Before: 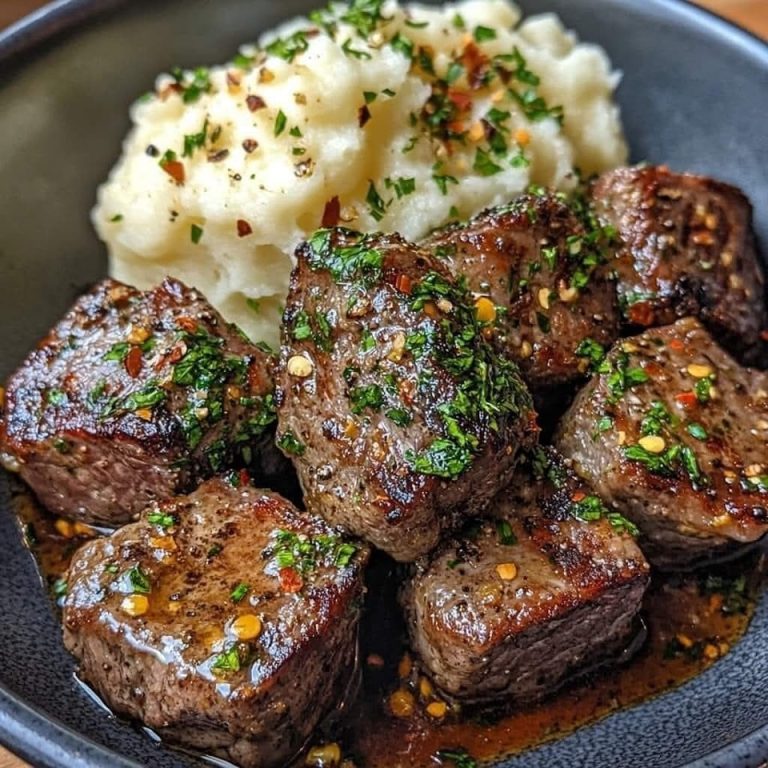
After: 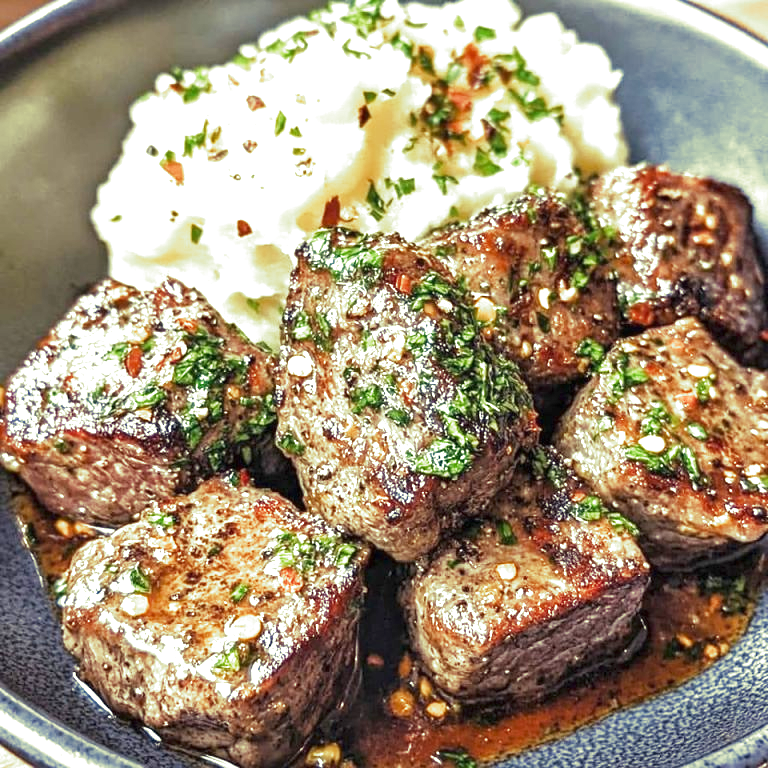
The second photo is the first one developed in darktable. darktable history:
exposure: black level correction 0, exposure 1.55 EV, compensate exposure bias true, compensate highlight preservation false
split-toning: shadows › hue 290.82°, shadows › saturation 0.34, highlights › saturation 0.38, balance 0, compress 50%
